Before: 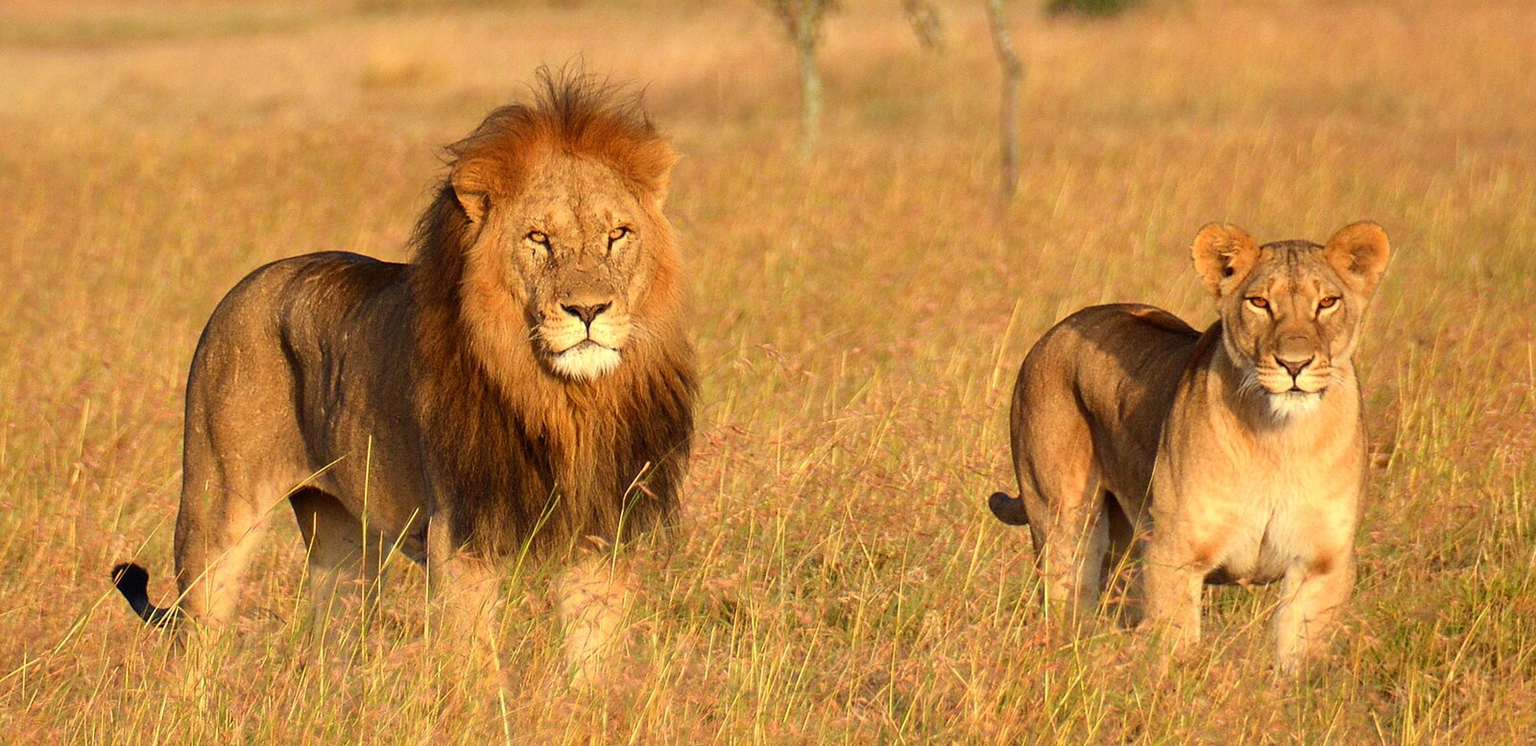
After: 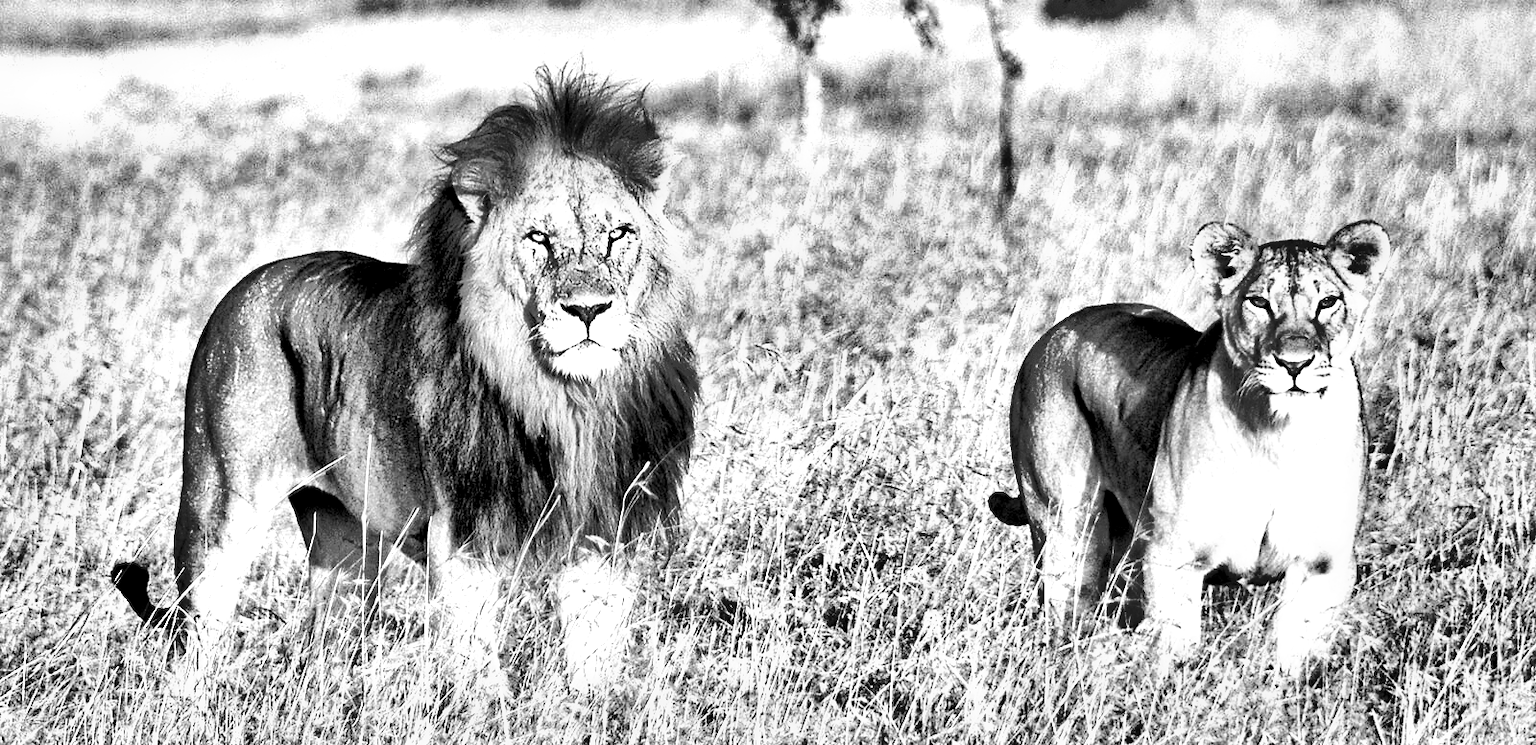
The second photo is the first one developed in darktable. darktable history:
contrast brightness saturation: contrast 0.28
exposure: exposure 0.2 EV, compensate highlight preservation false
base curve: curves: ch0 [(0, 0) (0.028, 0.03) (0.121, 0.232) (0.46, 0.748) (0.859, 0.968) (1, 1)], preserve colors none
monochrome: a 26.22, b 42.67, size 0.8
local contrast: mode bilateral grid, contrast 25, coarseness 60, detail 151%, midtone range 0.2
tone mapping: contrast compression 1.5, spatial extent 10 | blend: blend mode average, opacity 100%; mask: uniform (no mask)
shadows and highlights: shadows 75, highlights -60.85, soften with gaussian
contrast equalizer: y [[0.535, 0.543, 0.548, 0.548, 0.542, 0.532], [0.5 ×6], [0.5 ×6], [0 ×6], [0 ×6]]
tone curve: curves: ch0 [(0, 0) (0.004, 0.001) (0.133, 0.16) (0.325, 0.399) (0.475, 0.588) (0.832, 0.903) (1, 1)], color space Lab, linked channels, preserve colors none
levels: black 3.83%, white 90.64%, levels [0.044, 0.416, 0.908]
